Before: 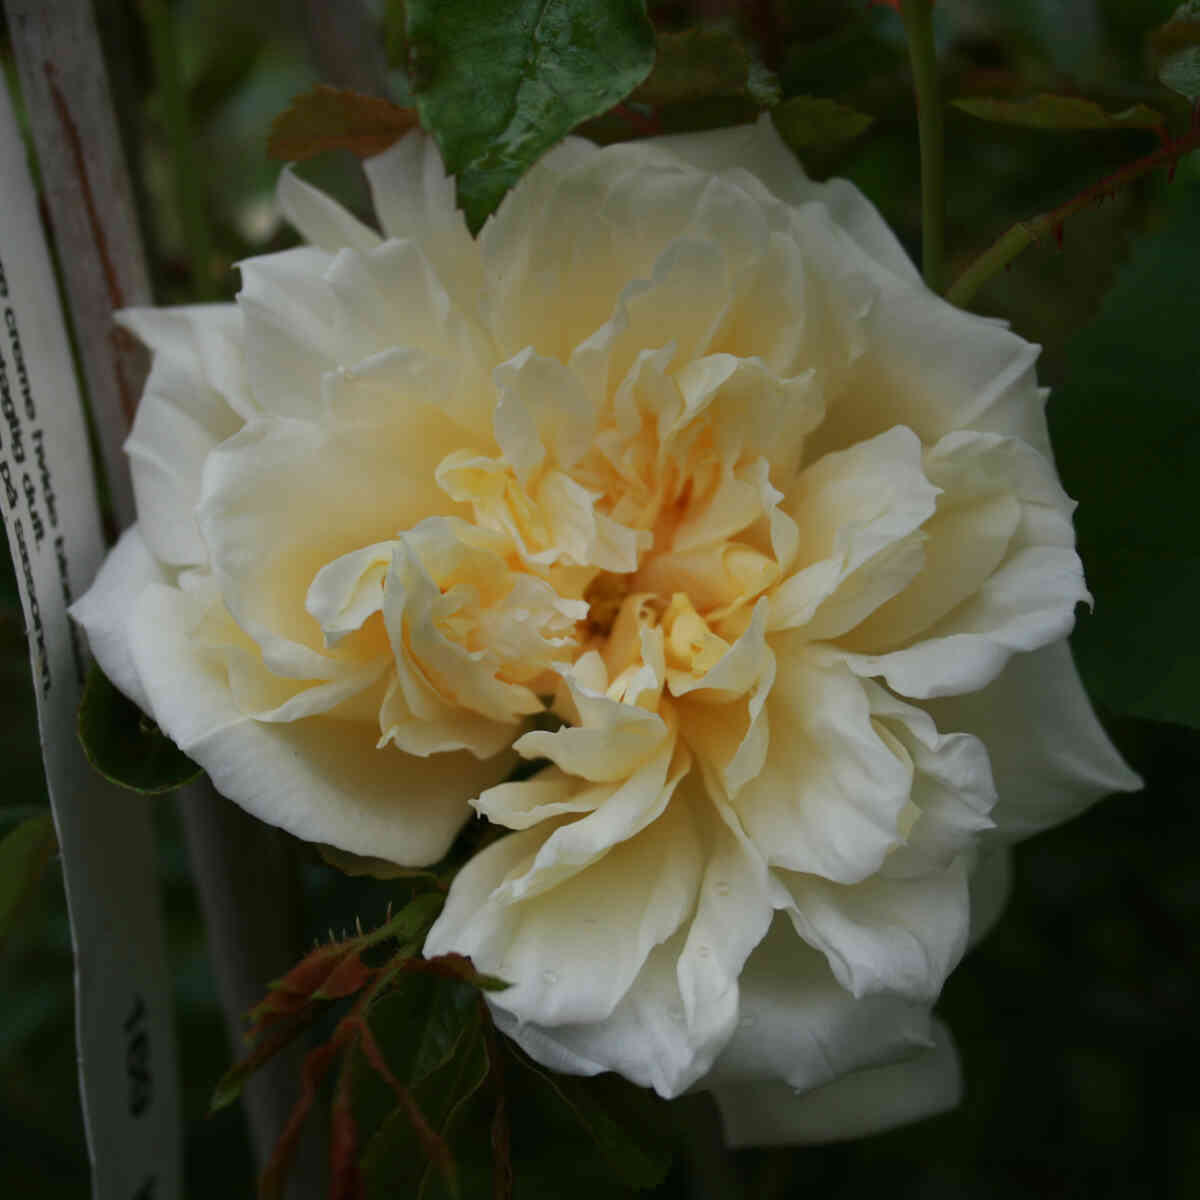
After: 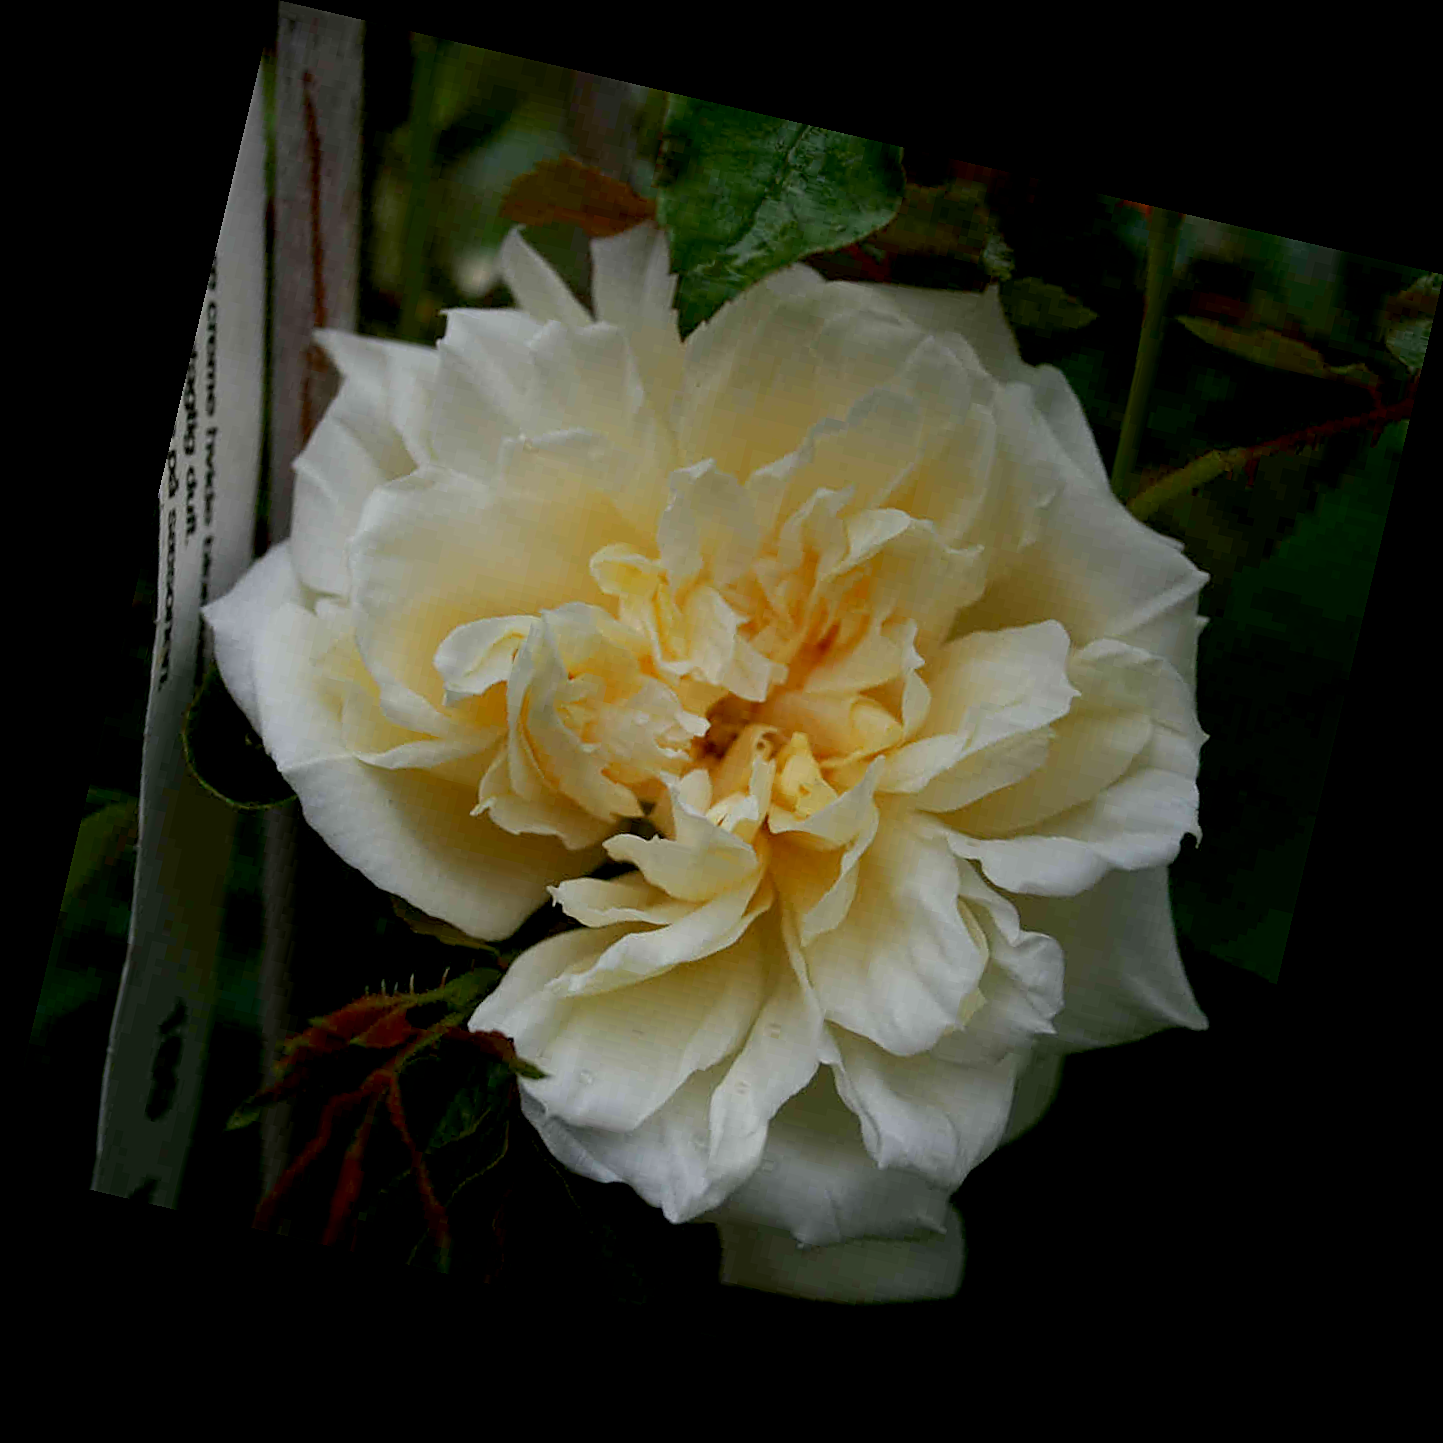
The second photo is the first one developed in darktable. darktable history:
exposure: black level correction 0.01, exposure 0.014 EV, compensate highlight preservation false
sharpen: on, module defaults
rotate and perspective: rotation 13.27°, automatic cropping off
